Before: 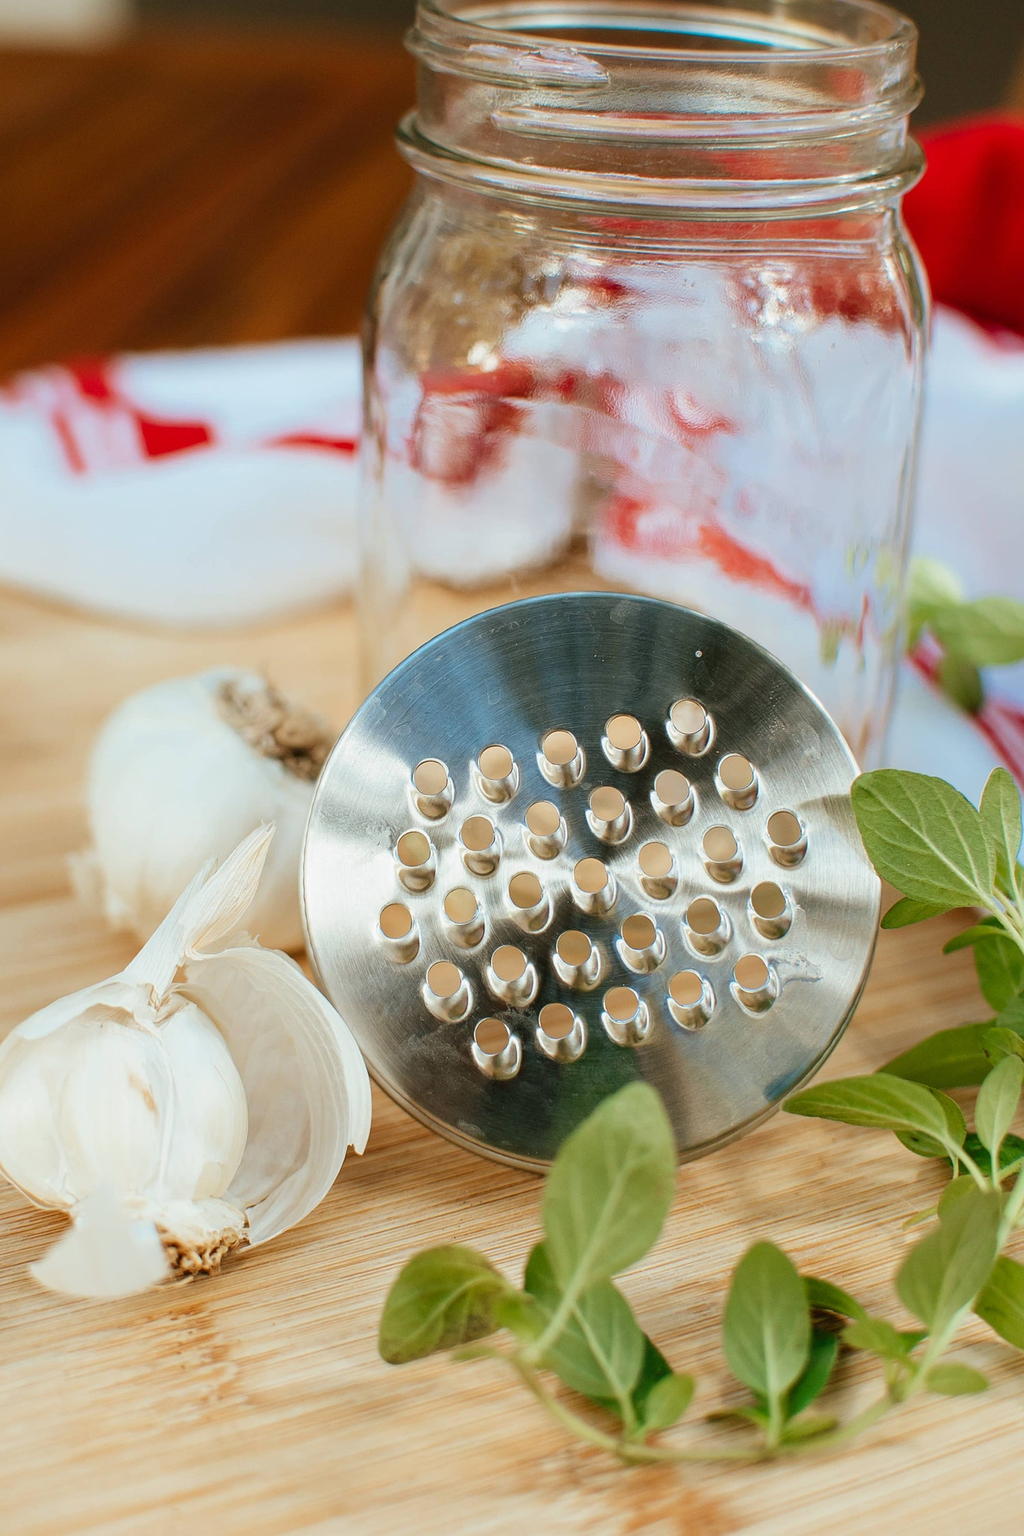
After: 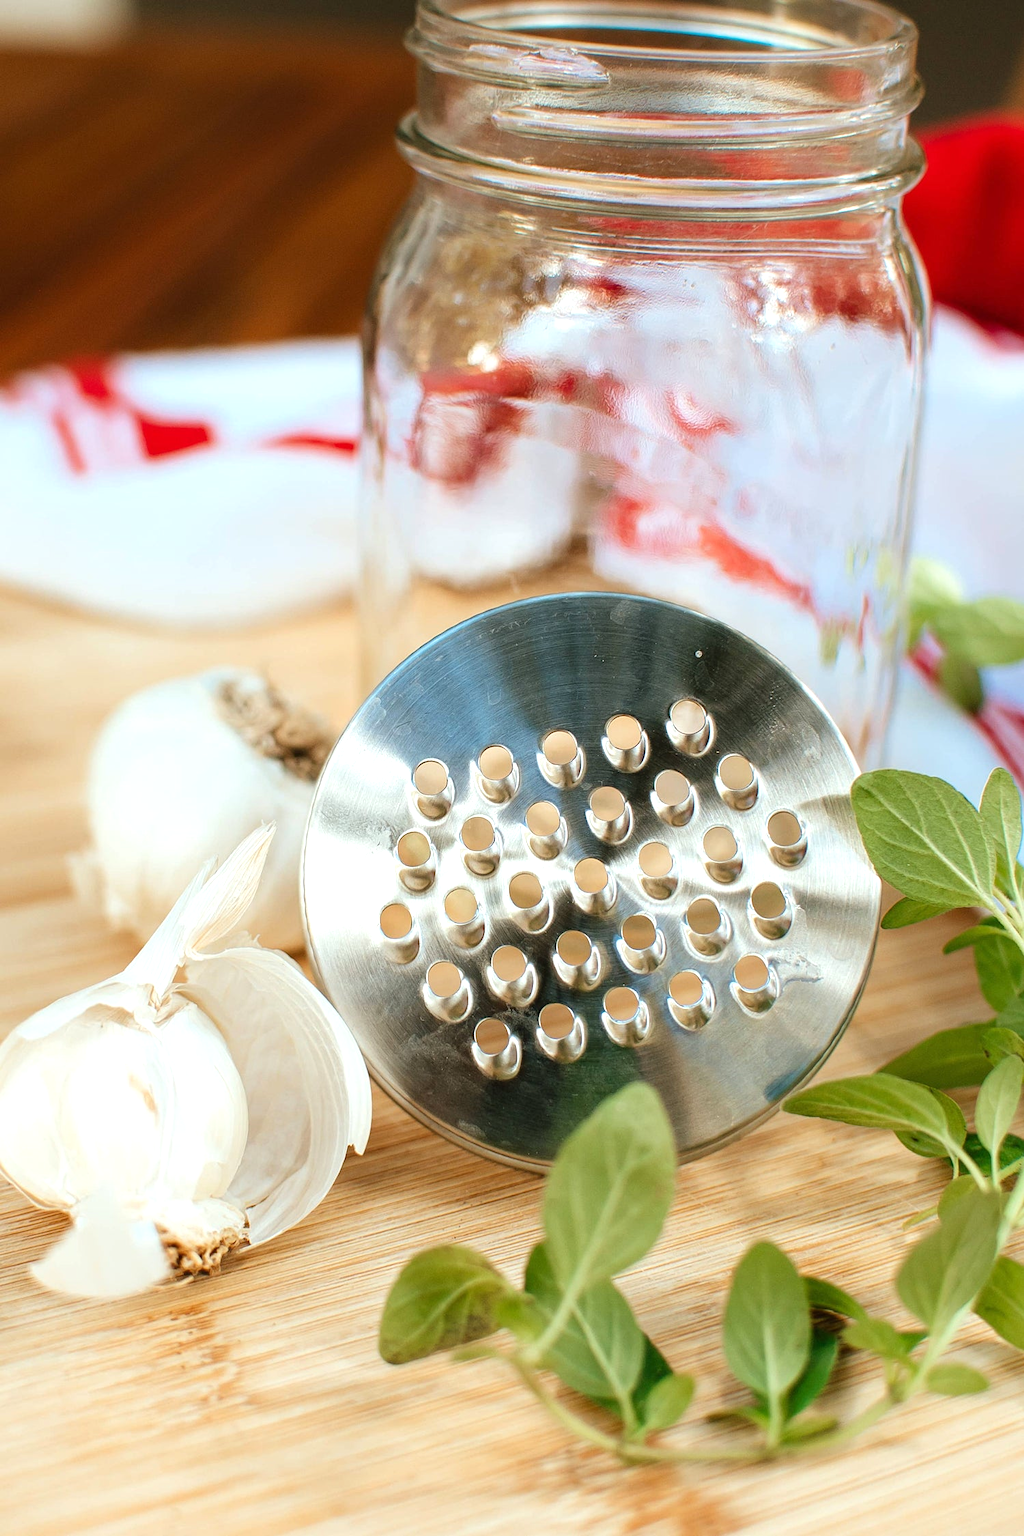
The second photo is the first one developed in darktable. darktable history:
tone equalizer: -8 EV -0.423 EV, -7 EV -0.375 EV, -6 EV -0.358 EV, -5 EV -0.21 EV, -3 EV 0.197 EV, -2 EV 0.314 EV, -1 EV 0.379 EV, +0 EV 0.44 EV
